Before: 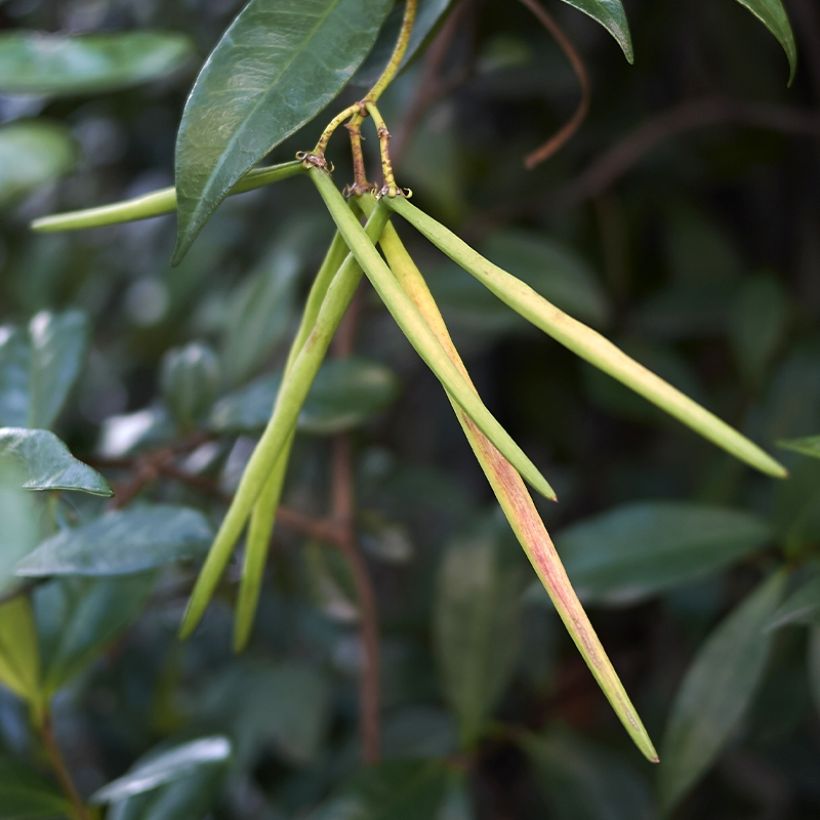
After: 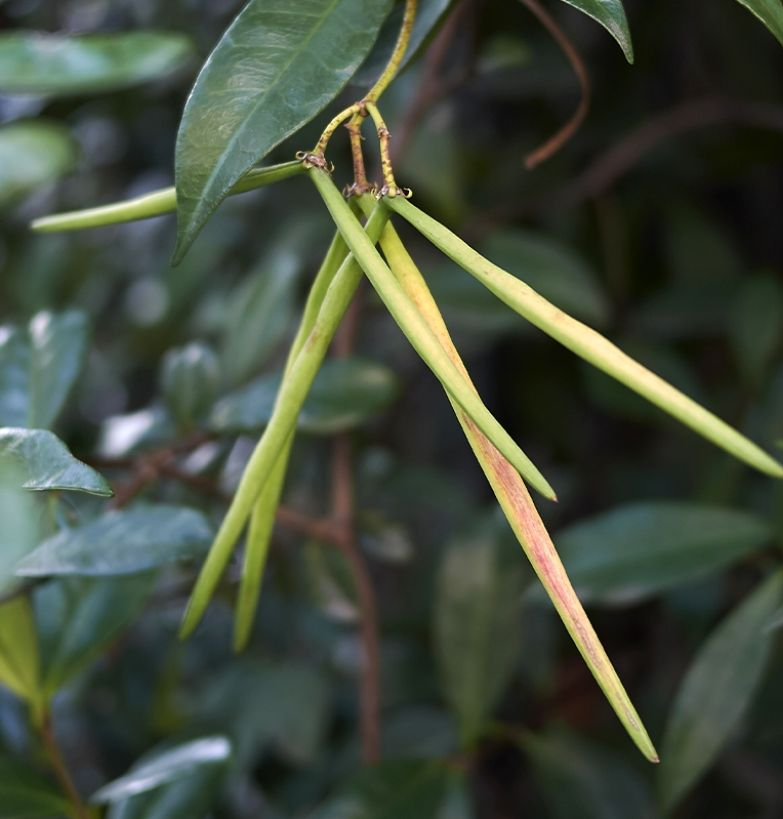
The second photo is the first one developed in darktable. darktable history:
crop: right 4.458%, bottom 0.023%
